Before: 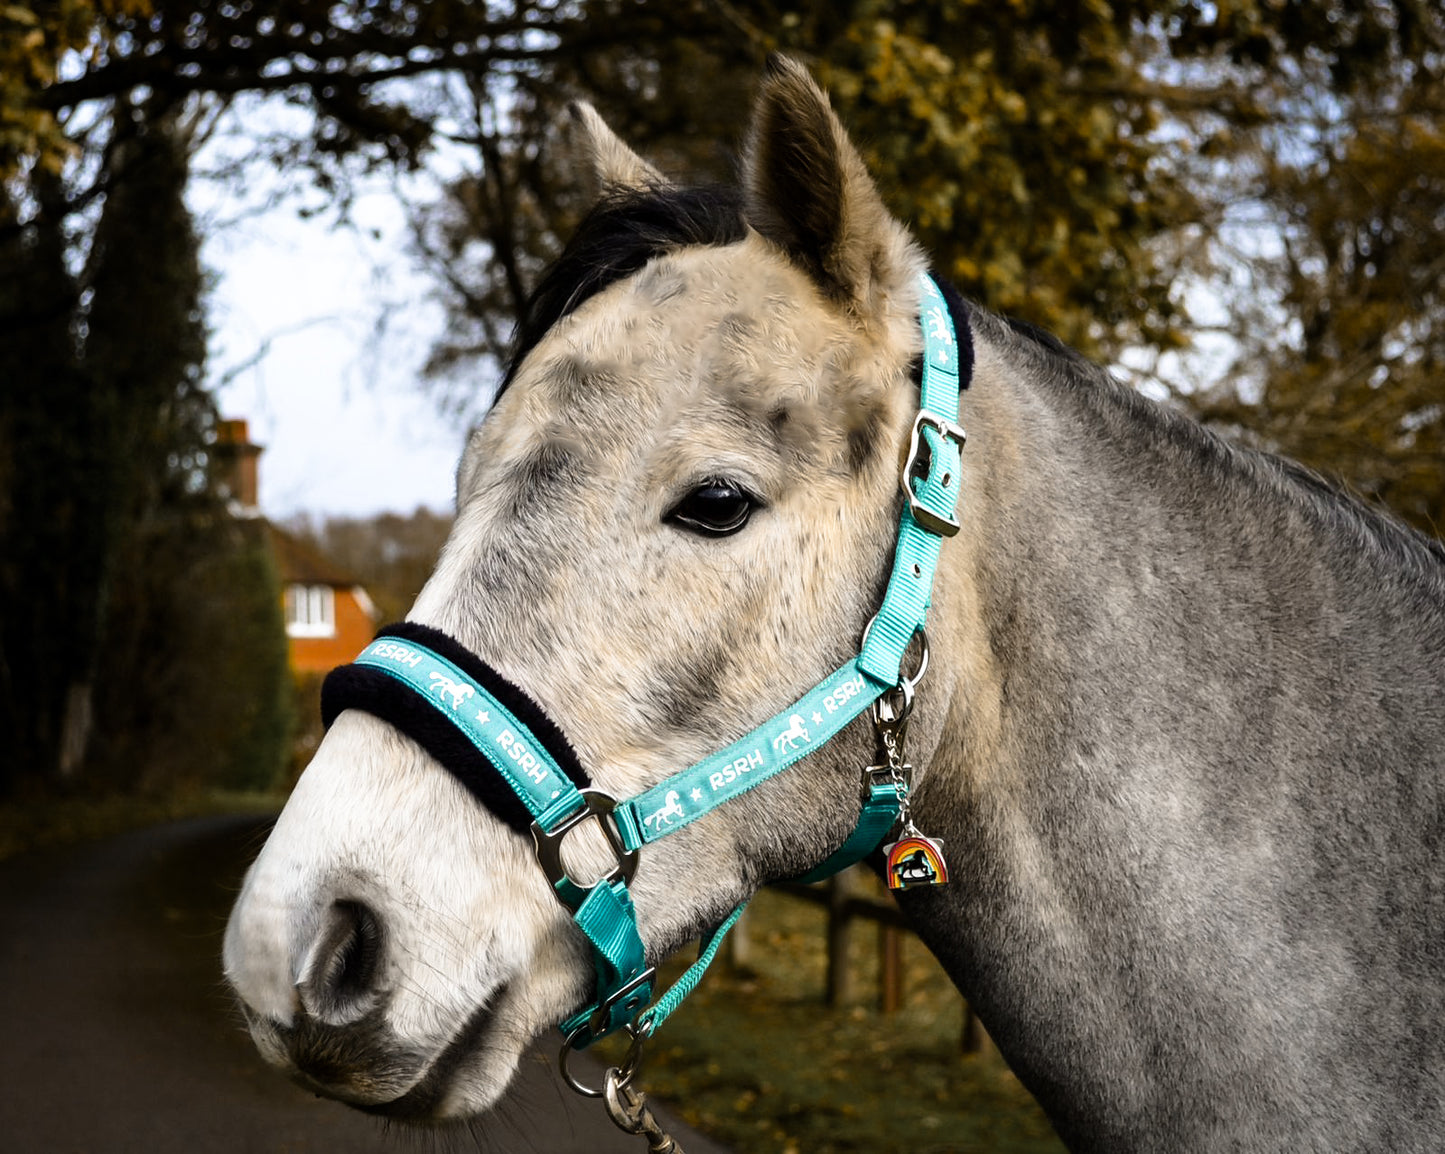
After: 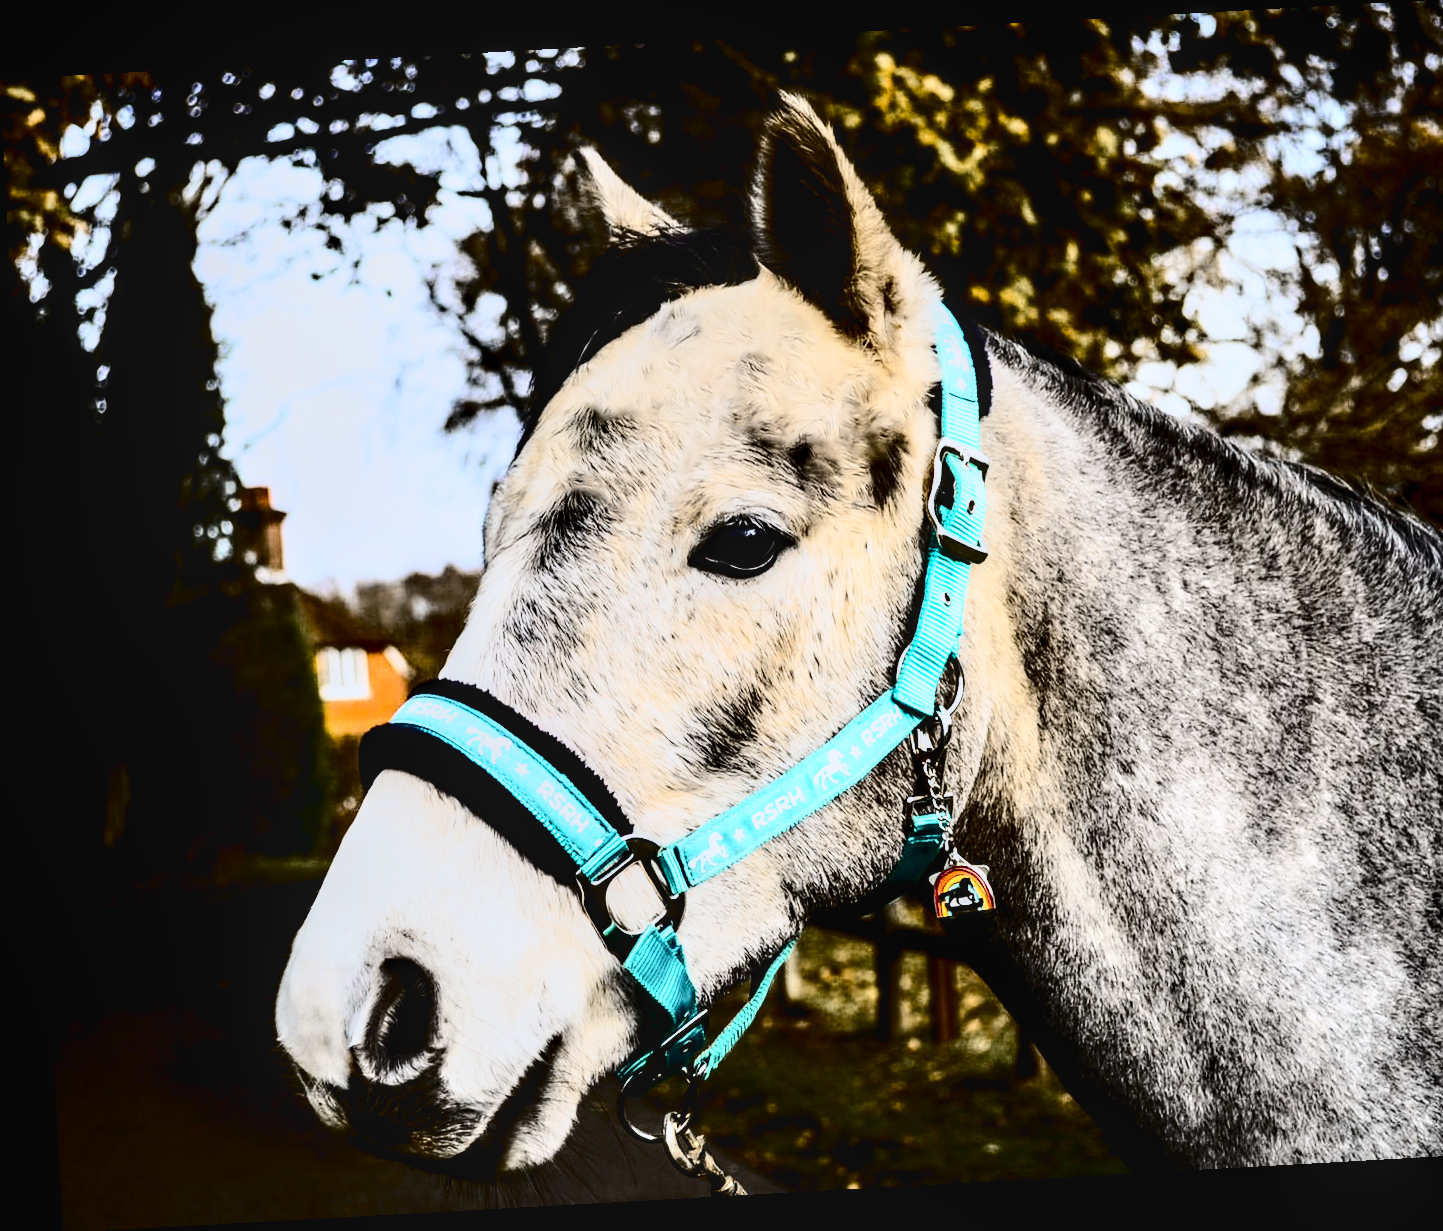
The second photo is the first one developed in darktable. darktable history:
exposure: black level correction 0.012, compensate highlight preservation false
crop: right 4.126%, bottom 0.031%
shadows and highlights: shadows 24.5, highlights -78.15, soften with gaussian
rotate and perspective: rotation -3.18°, automatic cropping off
contrast brightness saturation: contrast 0.5, saturation -0.1
local contrast: detail 130%
white balance: red 0.974, blue 1.044
base curve: curves: ch0 [(0, 0) (0.028, 0.03) (0.121, 0.232) (0.46, 0.748) (0.859, 0.968) (1, 1)]
